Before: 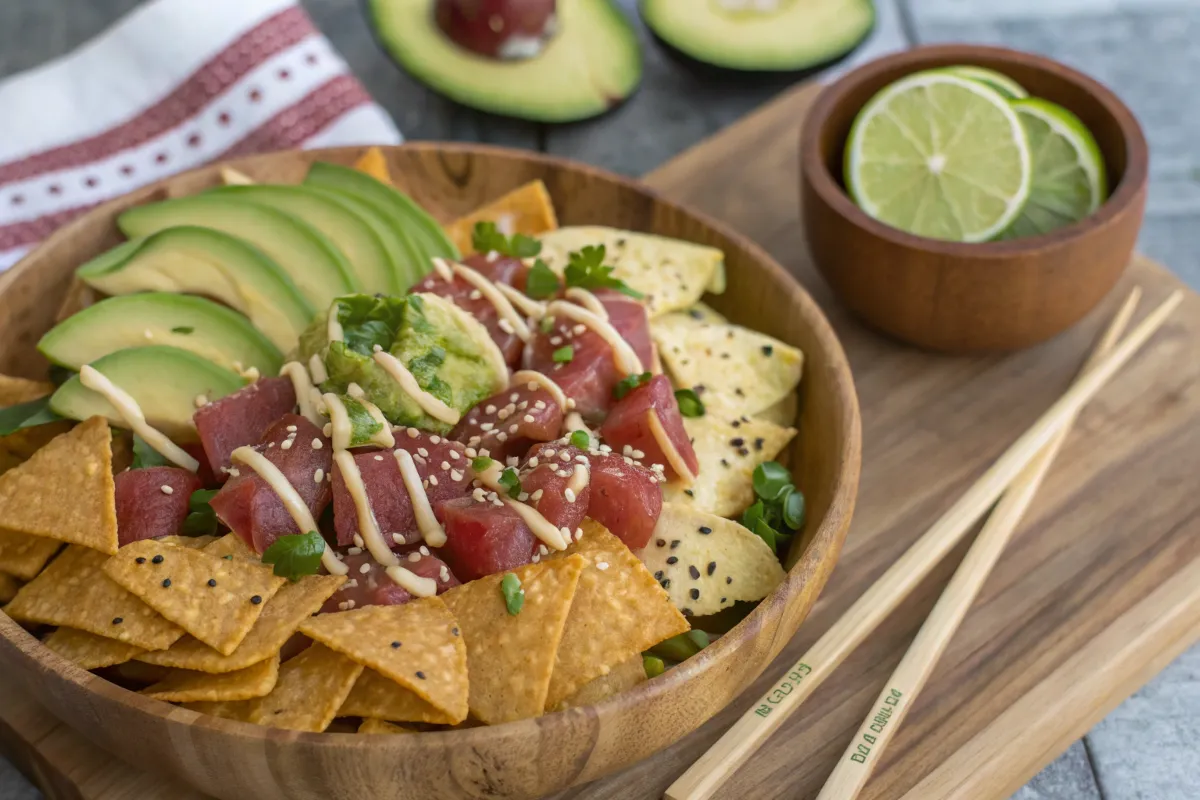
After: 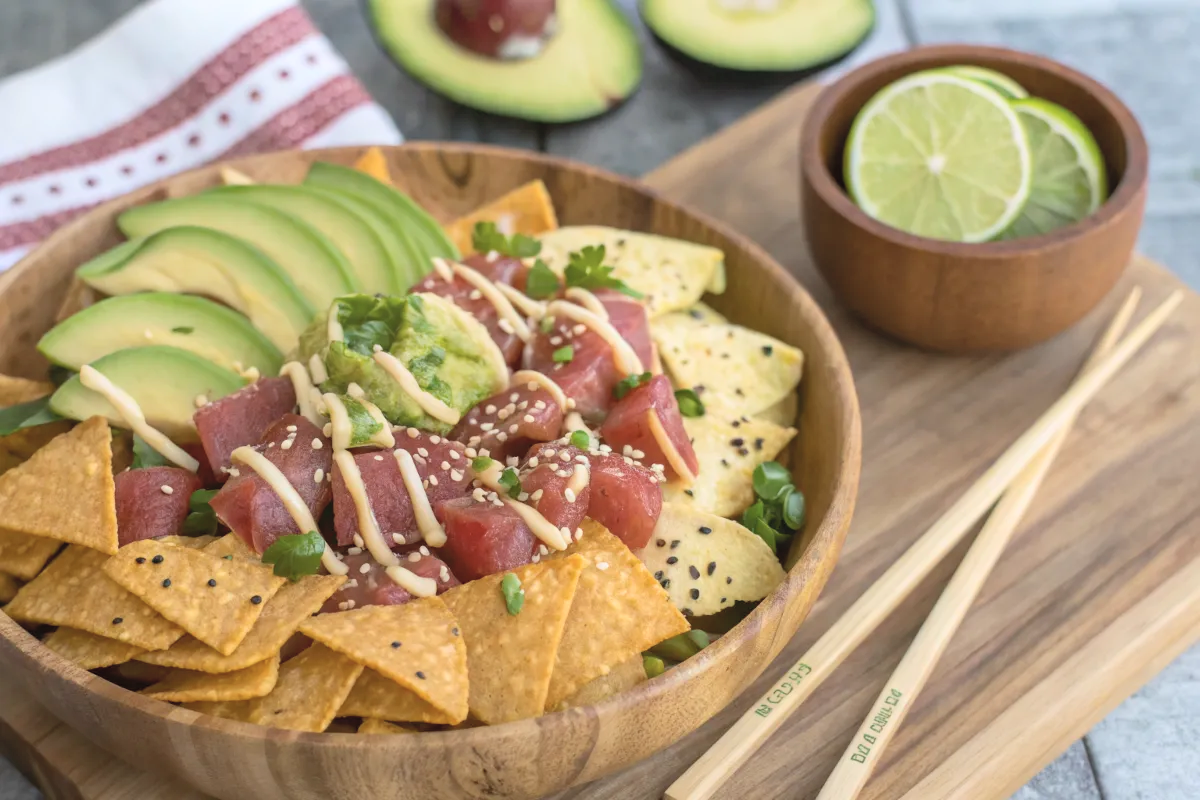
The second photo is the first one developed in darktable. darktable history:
contrast brightness saturation: contrast 0.139, brightness 0.223
